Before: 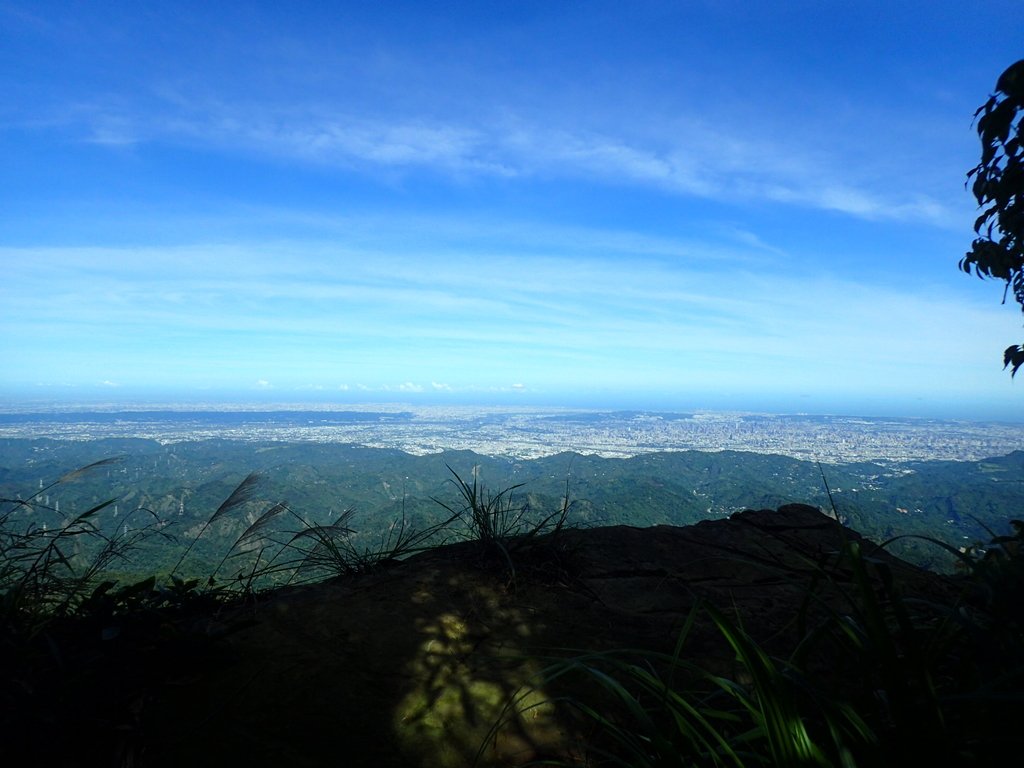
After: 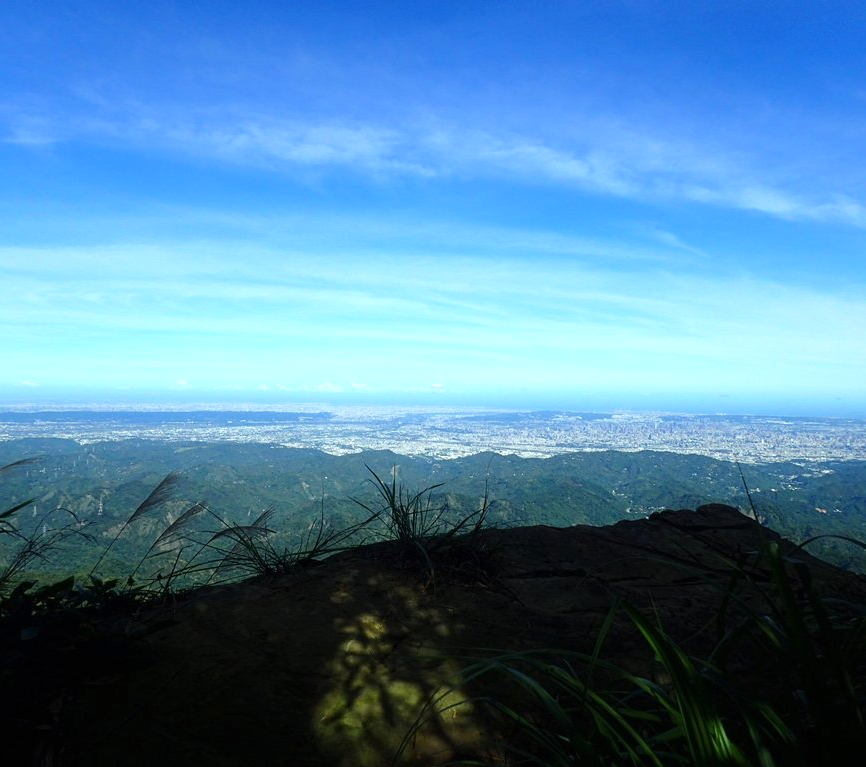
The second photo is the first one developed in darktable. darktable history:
levels: mode automatic, levels [0, 0.498, 1]
exposure: black level correction 0, exposure 0.301 EV, compensate exposure bias true, compensate highlight preservation false
crop: left 7.946%, right 7.453%
